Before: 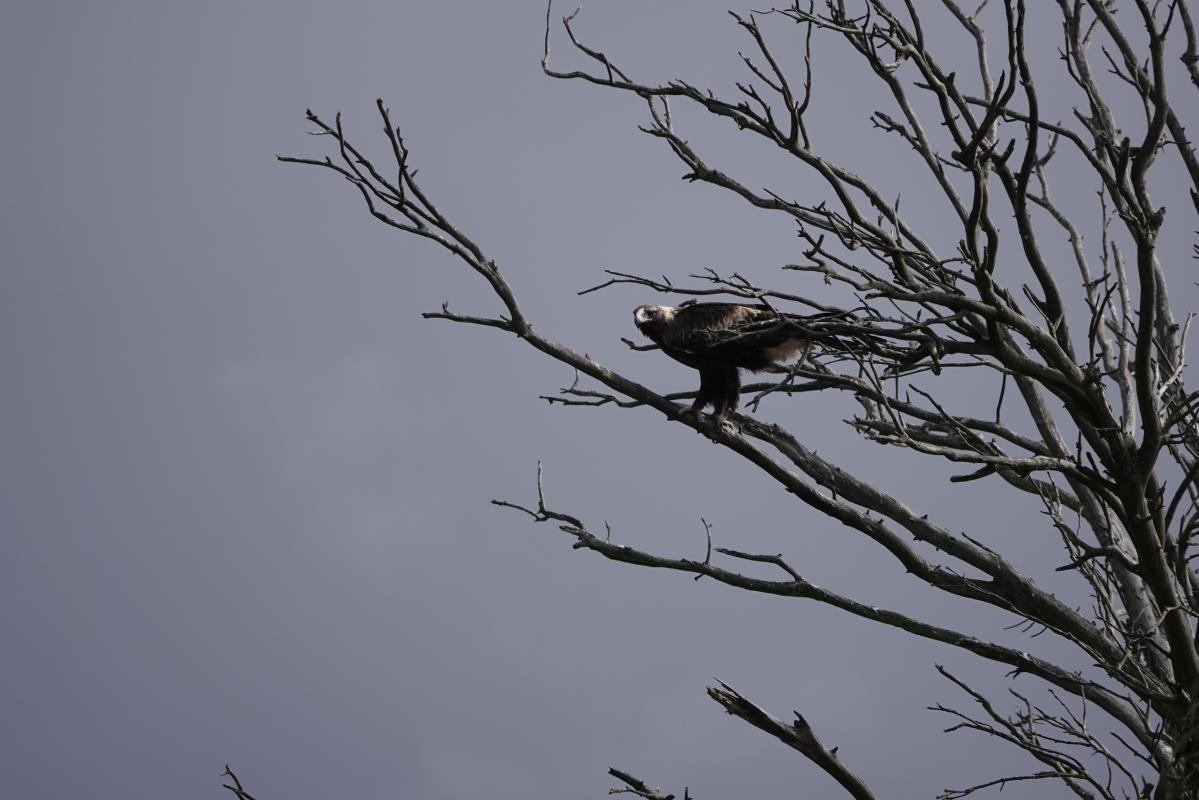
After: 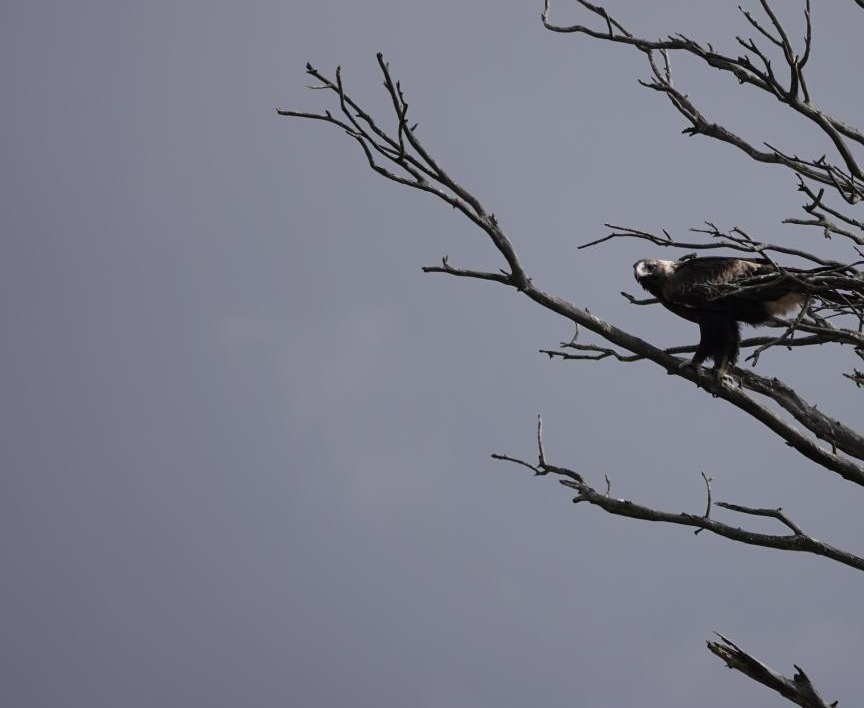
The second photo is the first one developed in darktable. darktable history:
crop: top 5.79%, right 27.896%, bottom 5.704%
